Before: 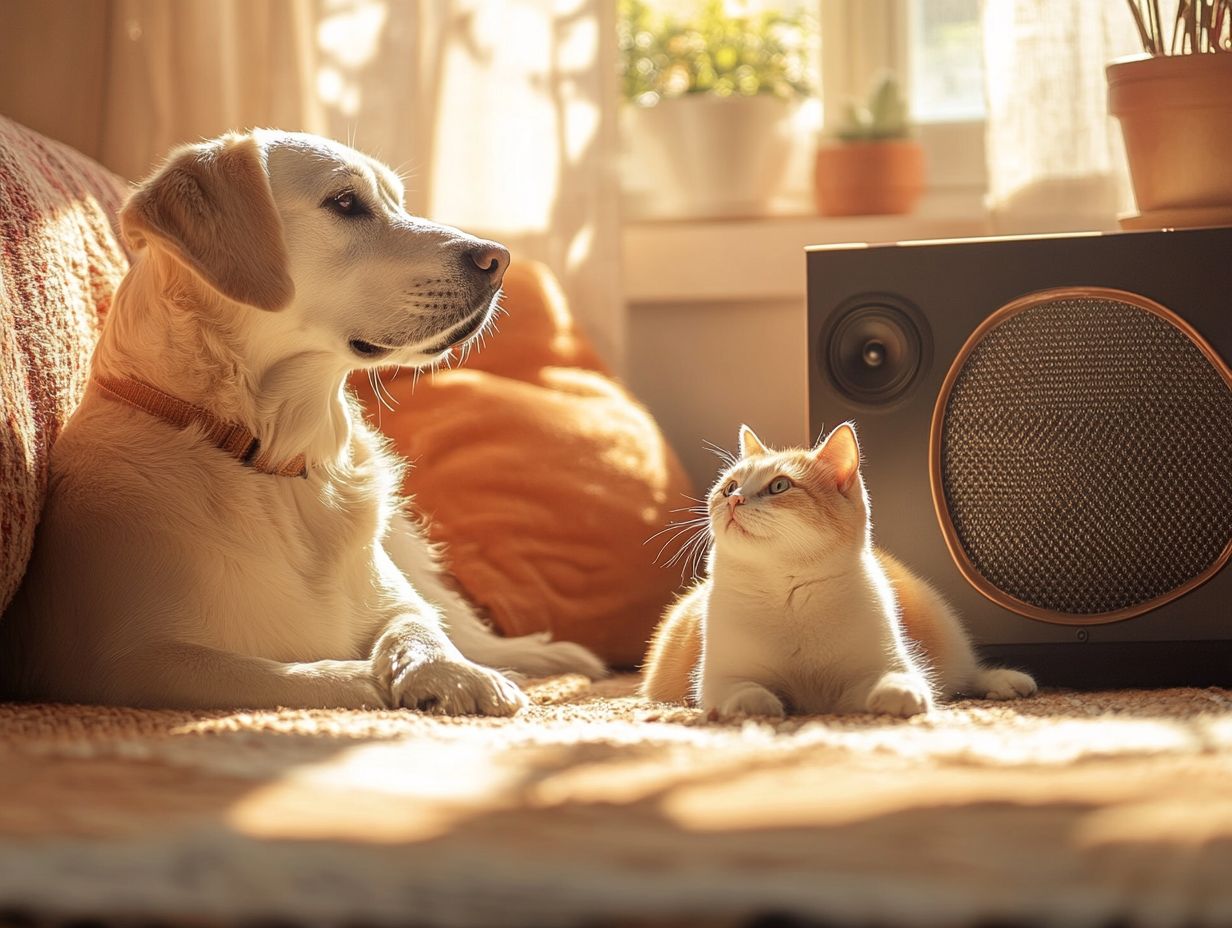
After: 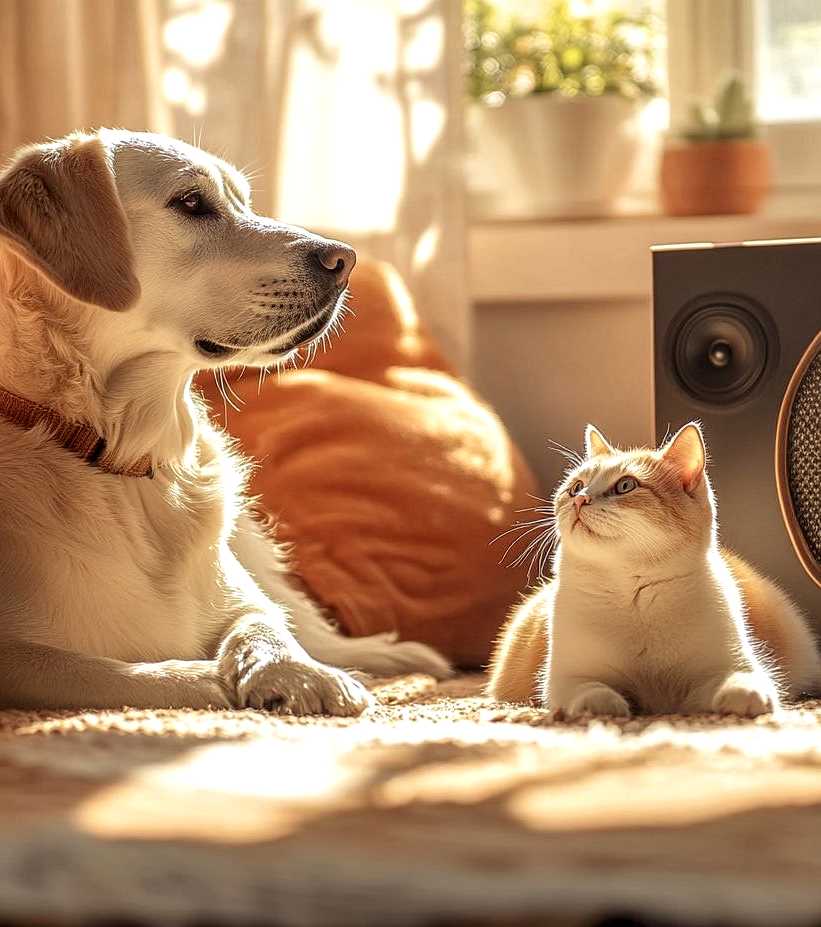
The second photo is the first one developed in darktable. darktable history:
crop and rotate: left 12.648%, right 20.685%
sharpen: radius 1, threshold 1
local contrast: highlights 25%, detail 150%
